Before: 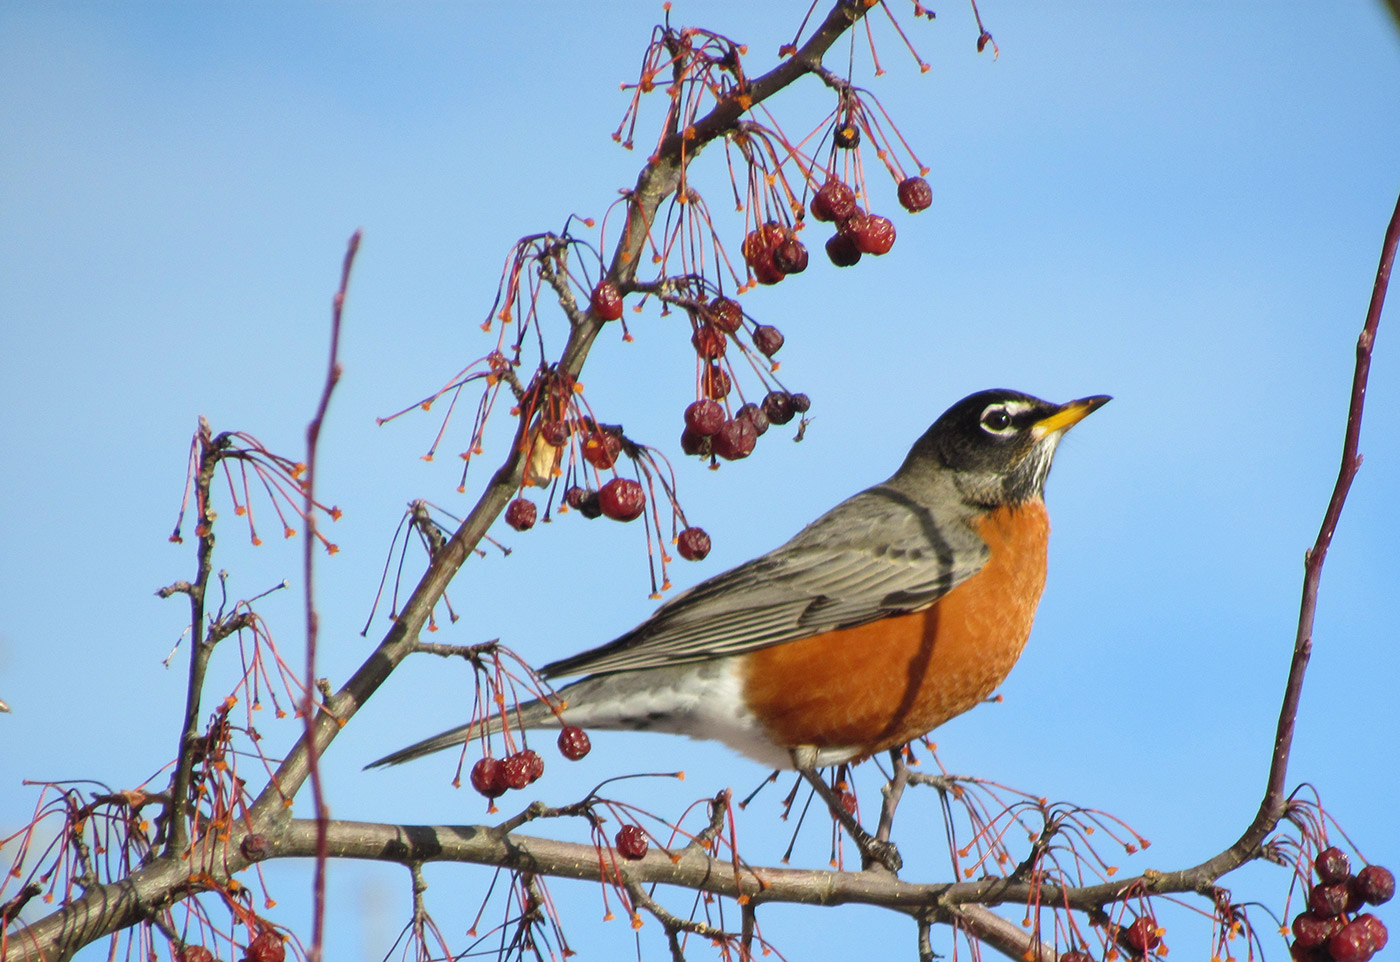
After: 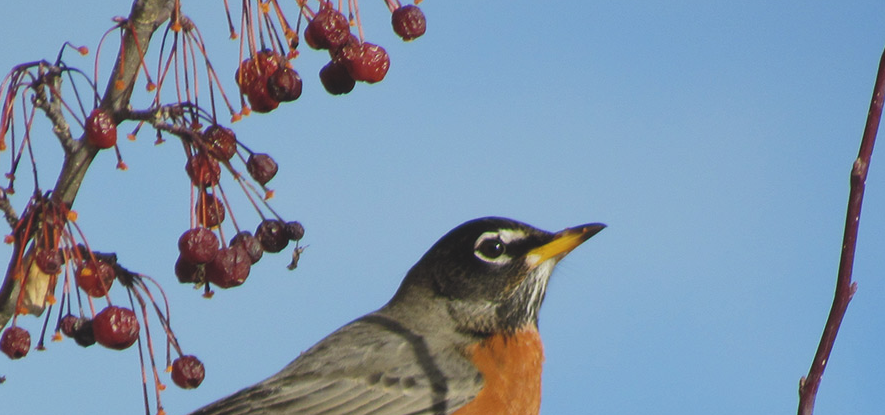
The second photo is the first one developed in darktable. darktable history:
crop: left 36.175%, top 17.904%, right 0.542%, bottom 38.935%
tone equalizer: edges refinement/feathering 500, mask exposure compensation -1.57 EV, preserve details no
exposure: black level correction -0.015, exposure -0.531 EV, compensate highlight preservation false
